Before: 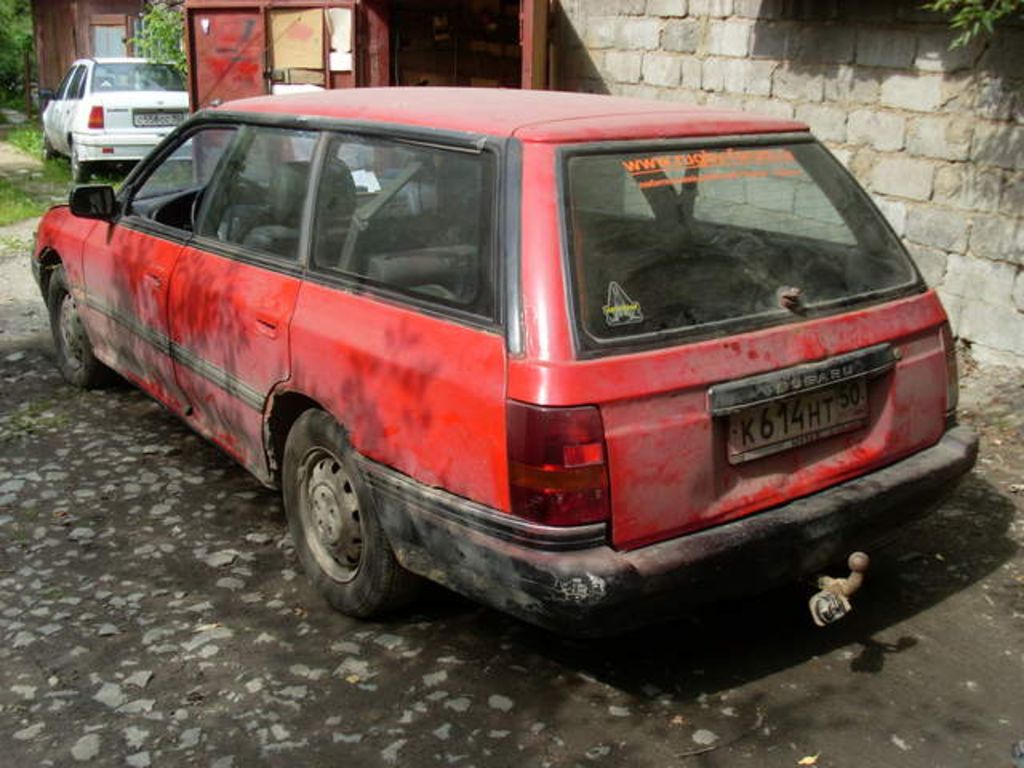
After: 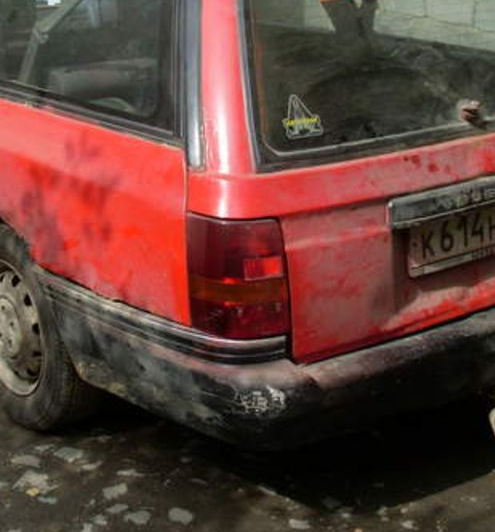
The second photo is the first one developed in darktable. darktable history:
crop: left 31.341%, top 24.428%, right 20.253%, bottom 6.243%
